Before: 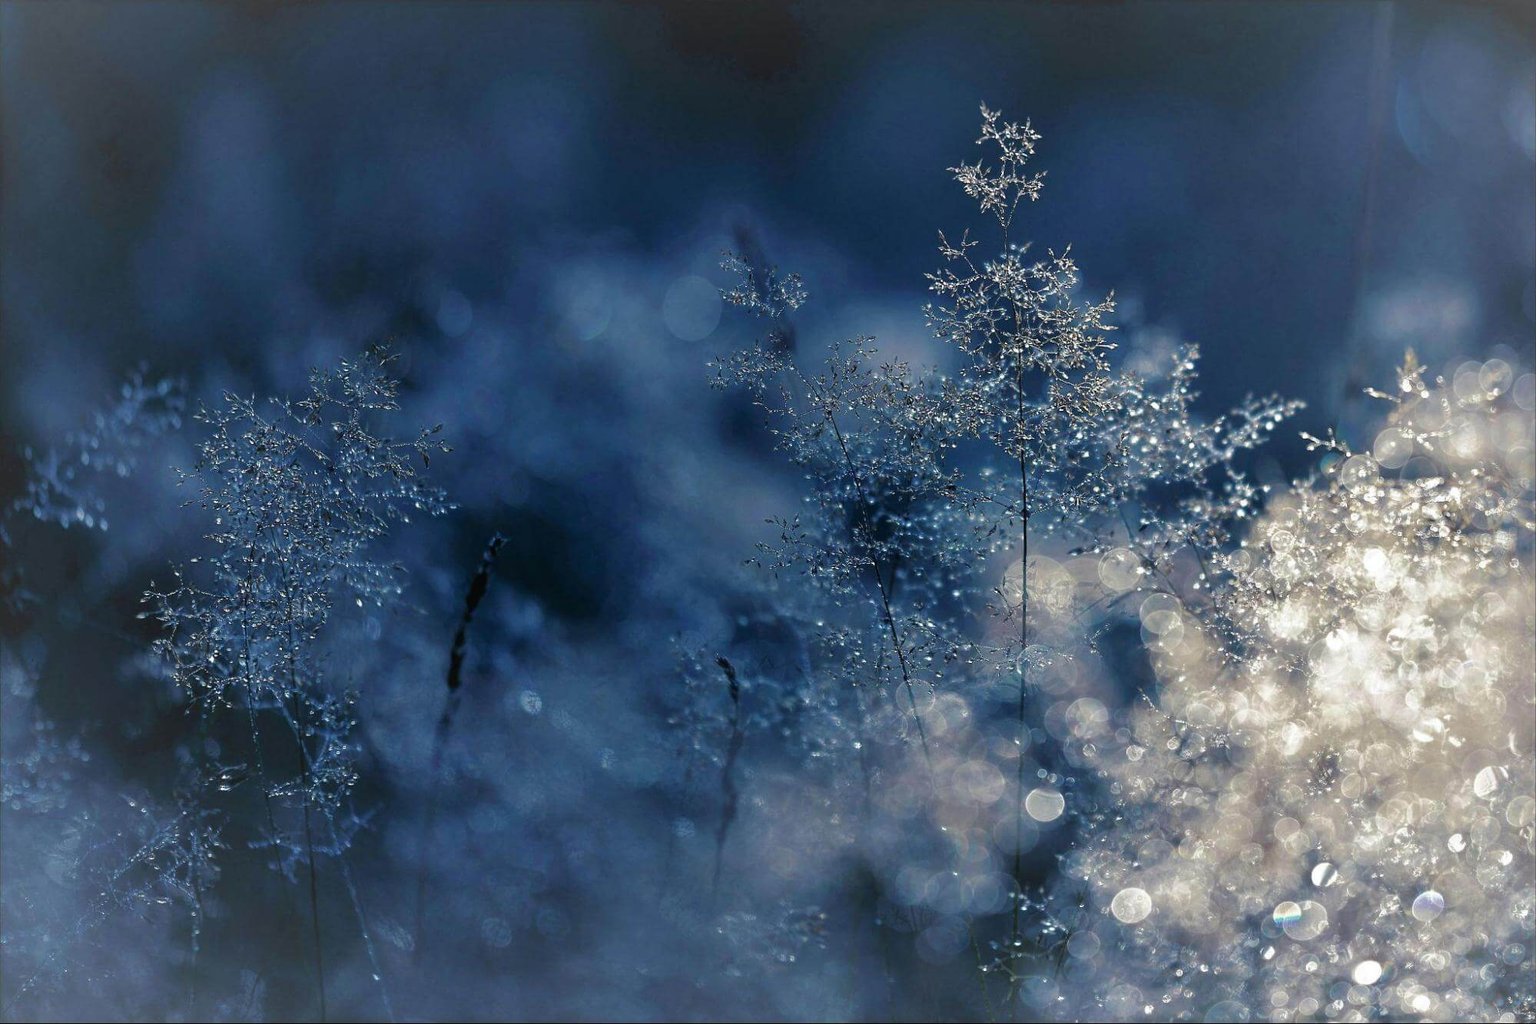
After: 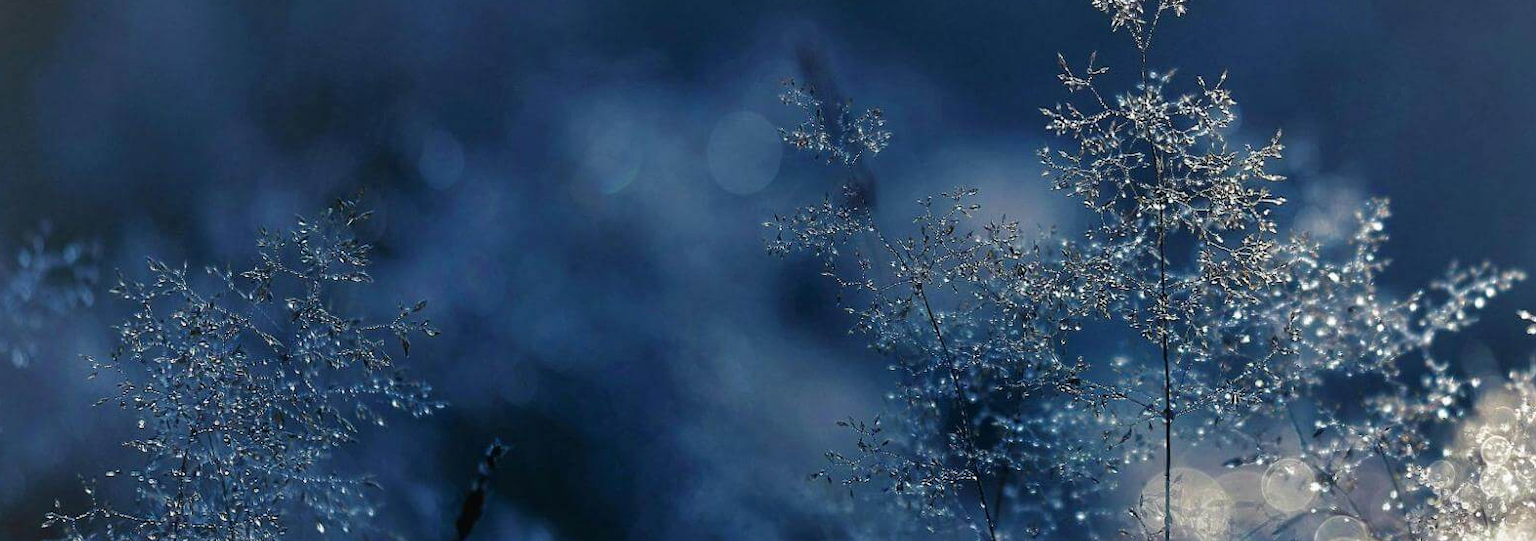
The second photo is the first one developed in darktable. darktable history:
white balance: emerald 1
color zones: curves: ch0 [(0, 0.465) (0.092, 0.596) (0.289, 0.464) (0.429, 0.453) (0.571, 0.464) (0.714, 0.455) (0.857, 0.462) (1, 0.465)]
crop: left 7.036%, top 18.398%, right 14.379%, bottom 40.043%
